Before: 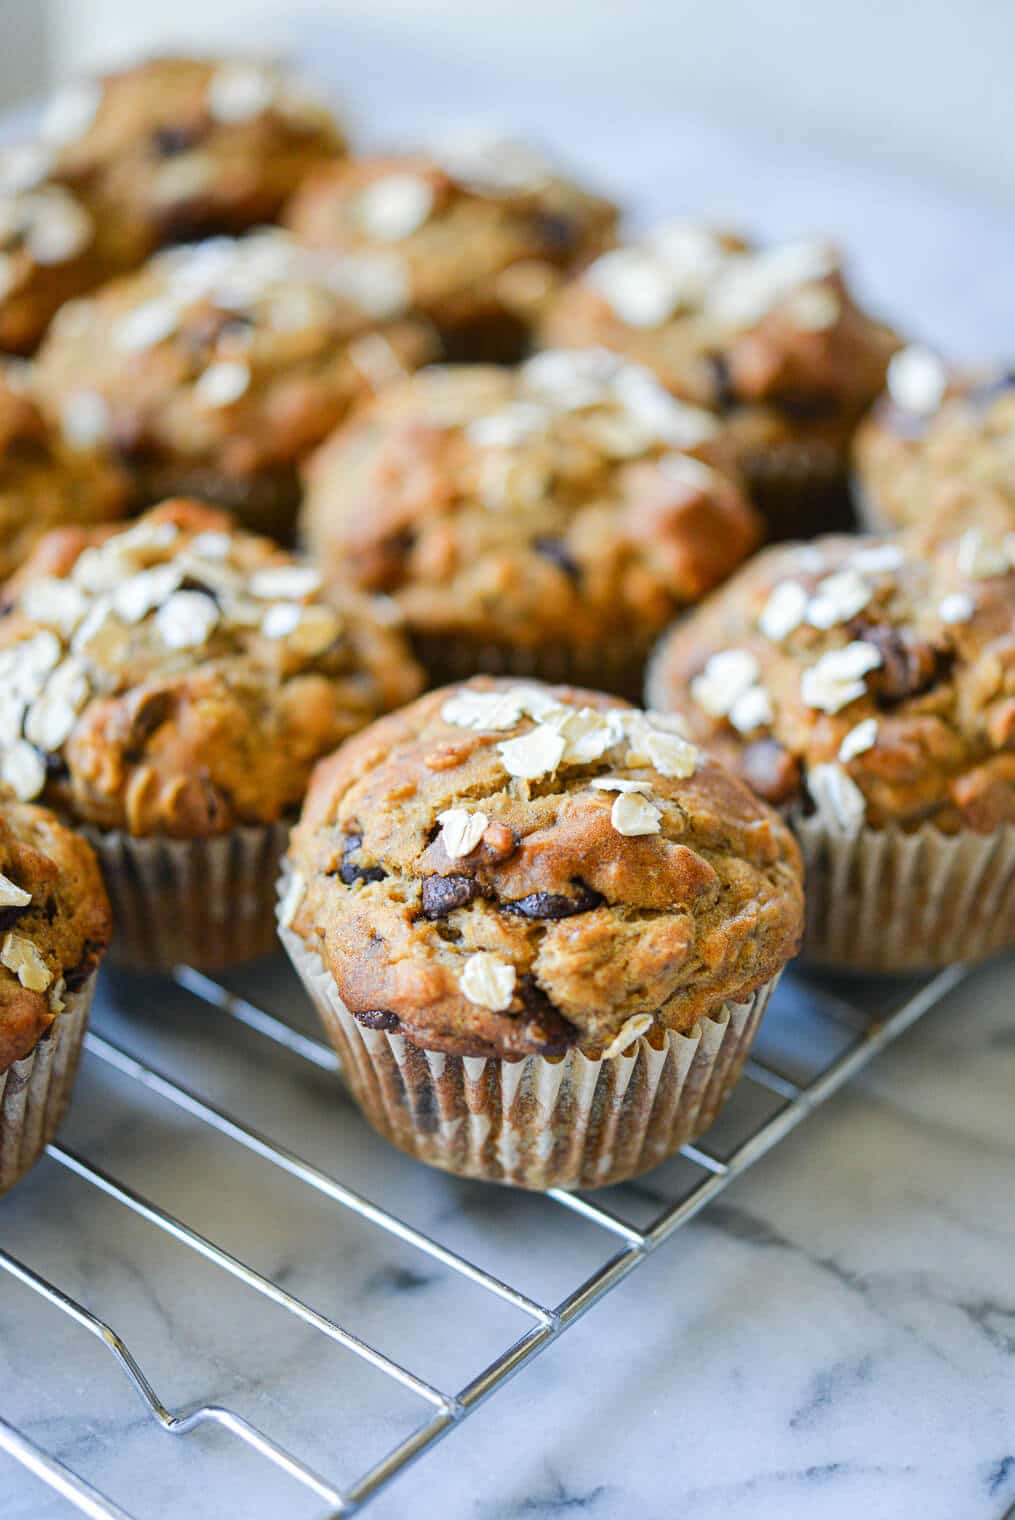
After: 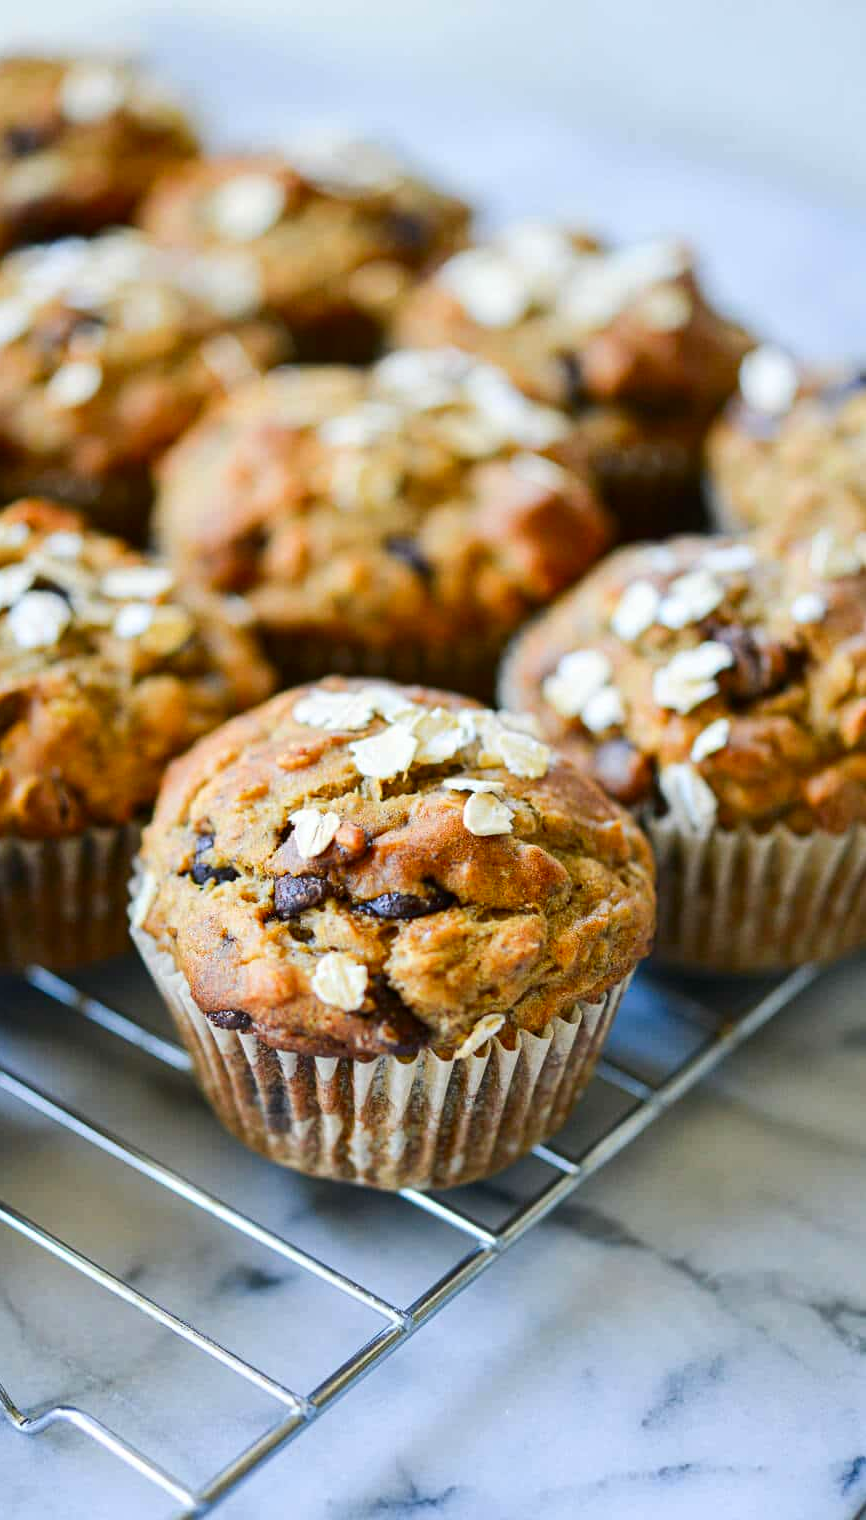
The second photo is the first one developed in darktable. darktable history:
crop and rotate: left 14.584%
exposure: compensate highlight preservation false
contrast brightness saturation: contrast 0.13, brightness -0.05, saturation 0.16
